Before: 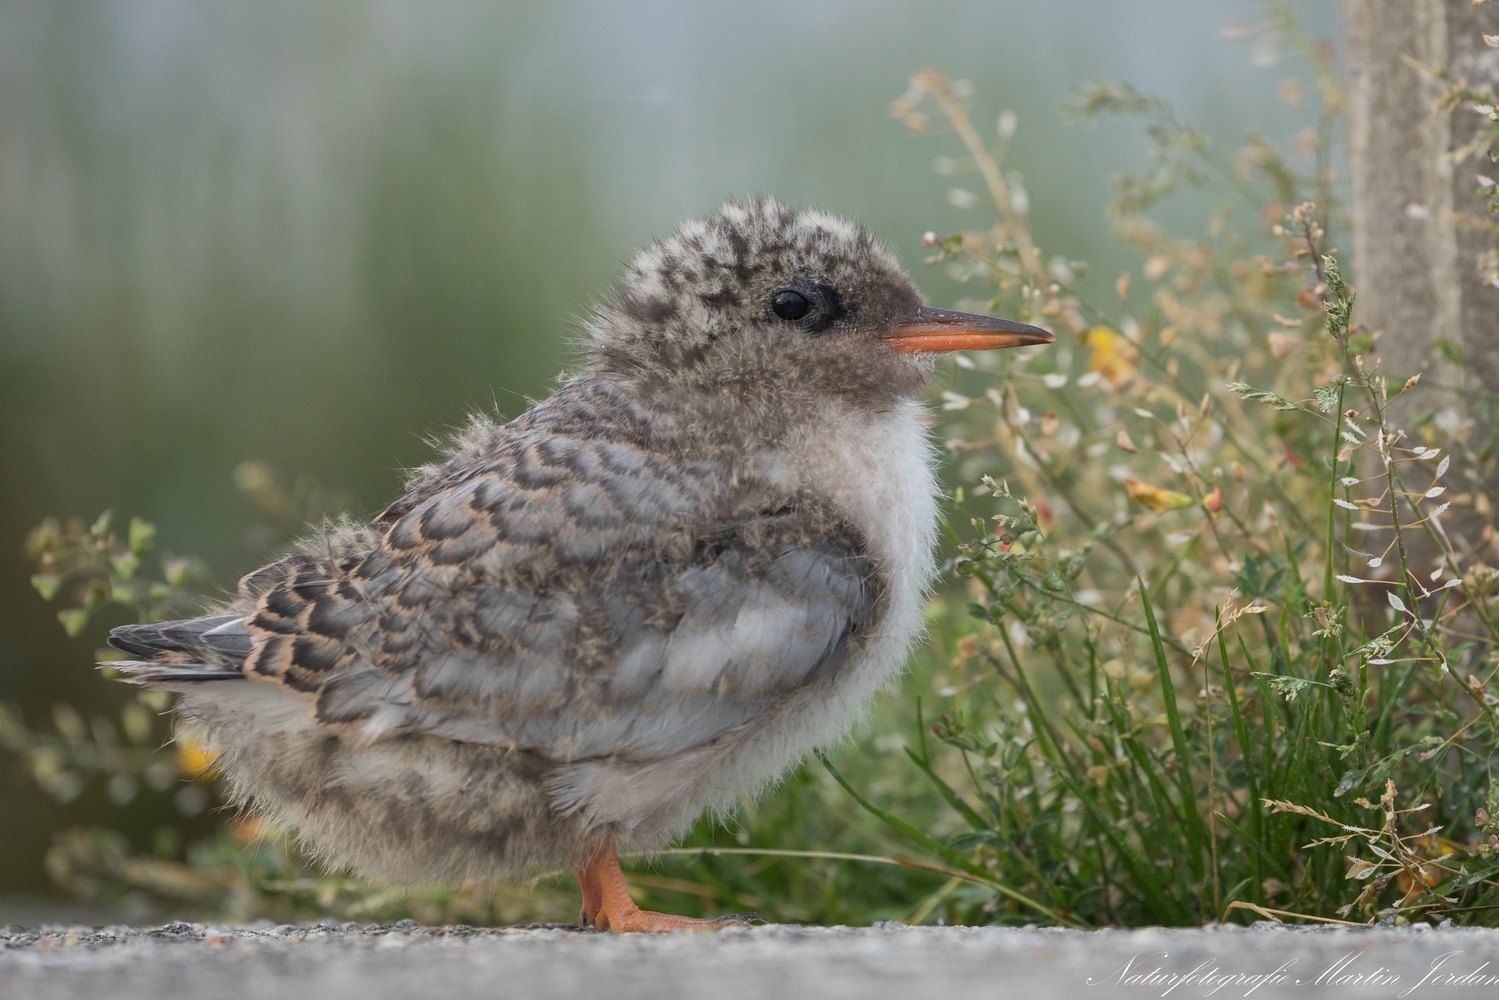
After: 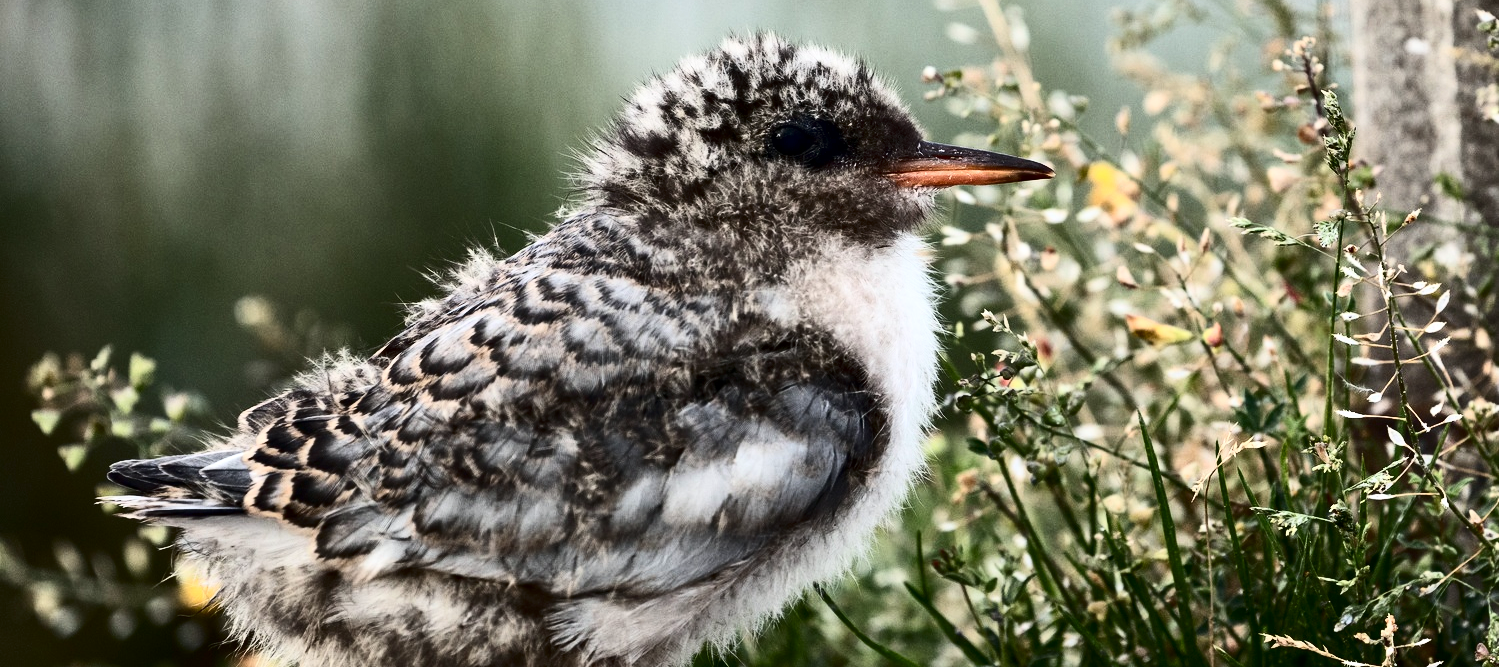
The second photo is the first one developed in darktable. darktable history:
crop: top 16.535%, bottom 16.745%
exposure: black level correction 0.001, compensate highlight preservation false
contrast equalizer: y [[0.6 ×6], [0.55 ×6], [0 ×6], [0 ×6], [0 ×6]]
contrast brightness saturation: contrast 0.49, saturation -0.087
